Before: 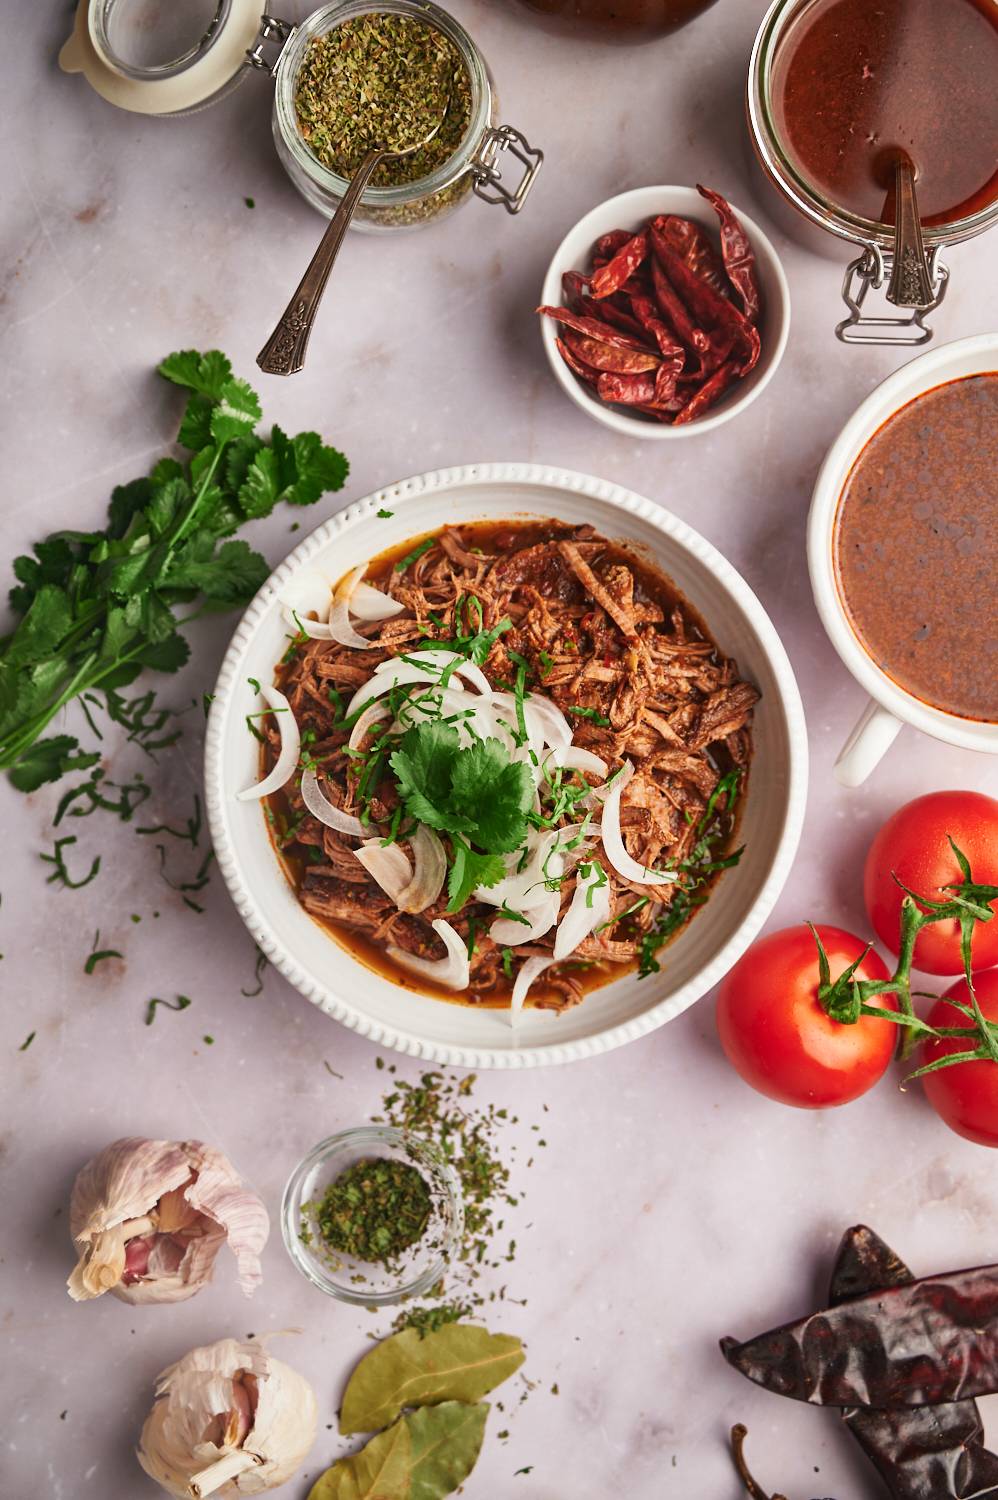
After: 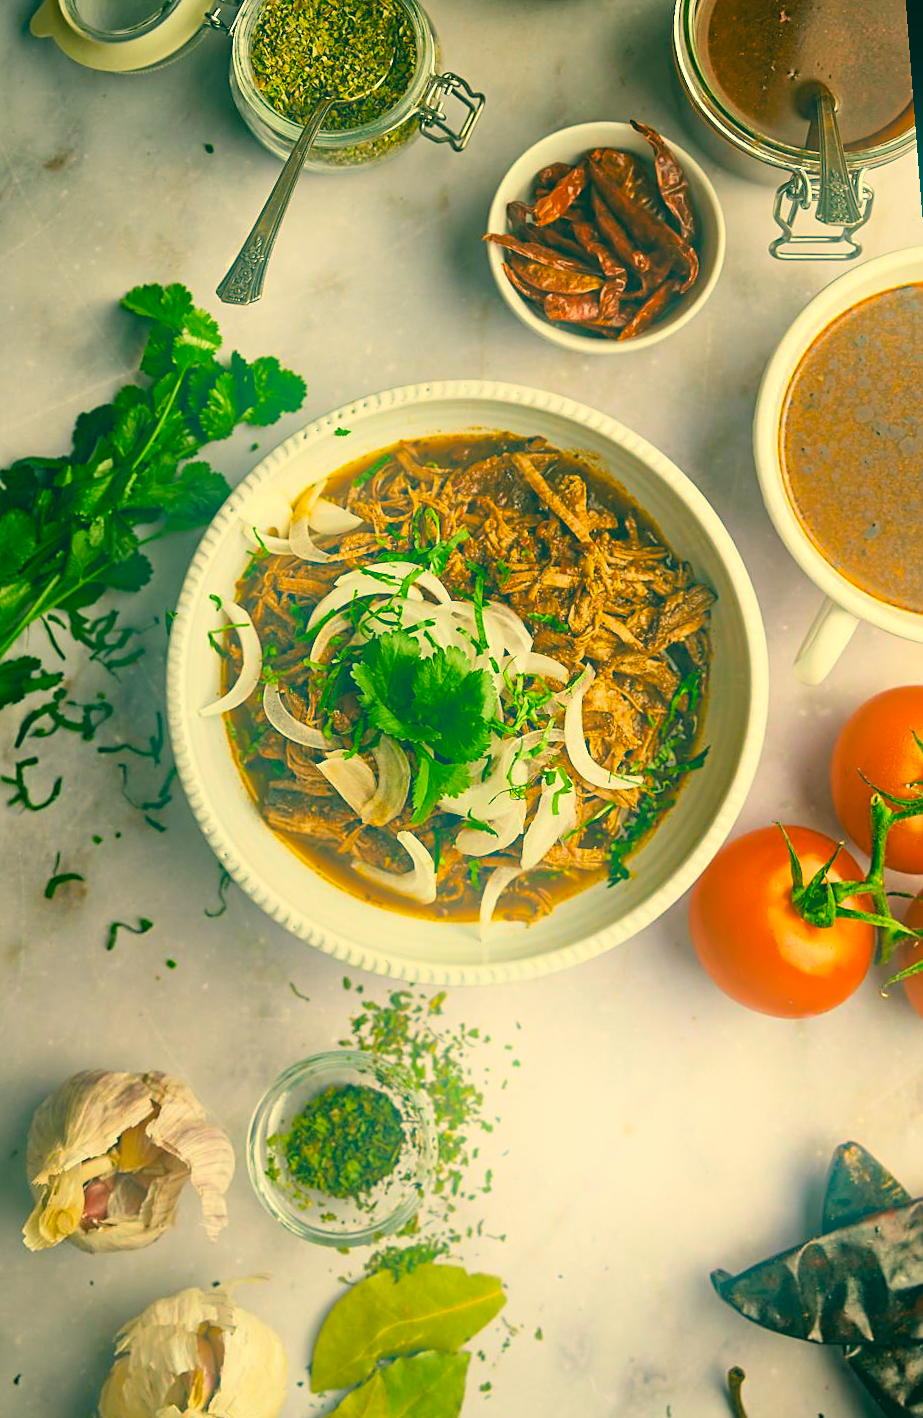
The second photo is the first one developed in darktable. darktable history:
sharpen: radius 1.864, amount 0.398, threshold 1.271
rotate and perspective: rotation -1.68°, lens shift (vertical) -0.146, crop left 0.049, crop right 0.912, crop top 0.032, crop bottom 0.96
haze removal: compatibility mode true, adaptive false
color correction: highlights a* 1.83, highlights b* 34.02, shadows a* -36.68, shadows b* -5.48
shadows and highlights: soften with gaussian
local contrast: mode bilateral grid, contrast 100, coarseness 100, detail 91%, midtone range 0.2
color balance rgb: perceptual saturation grading › global saturation 20%, global vibrance 20%
bloom: on, module defaults
